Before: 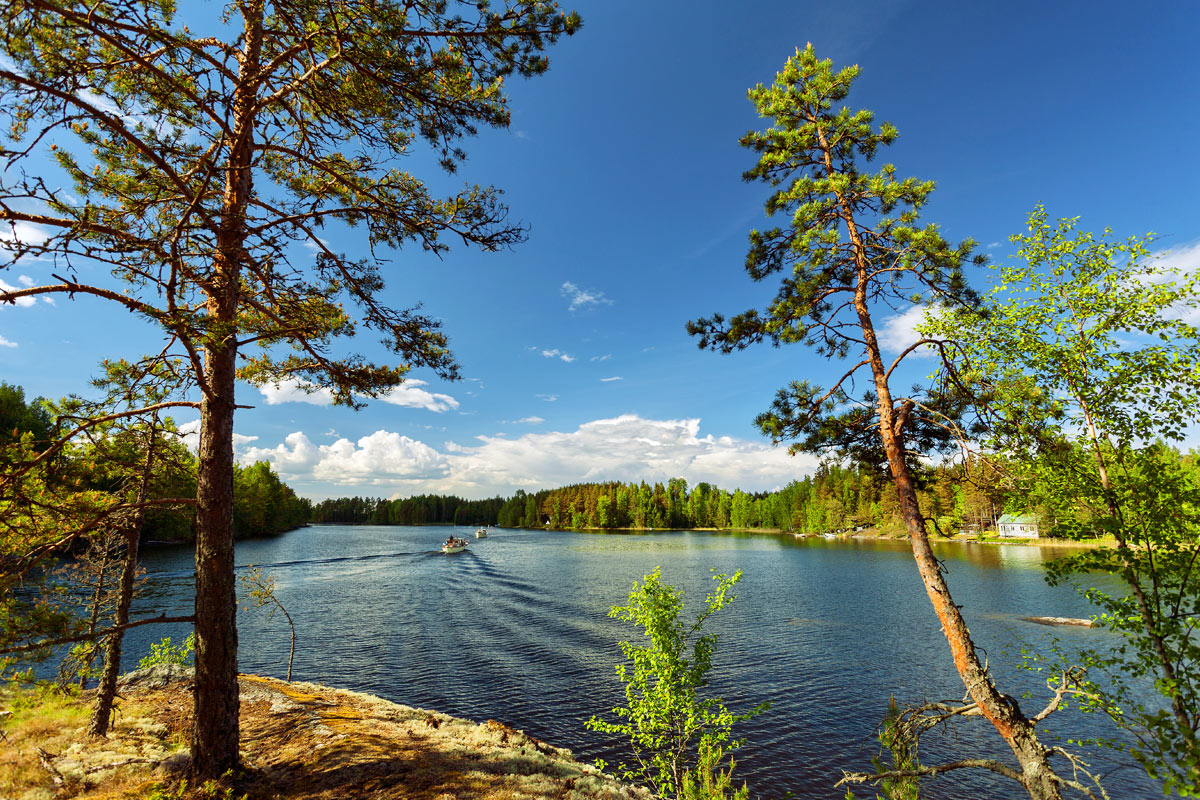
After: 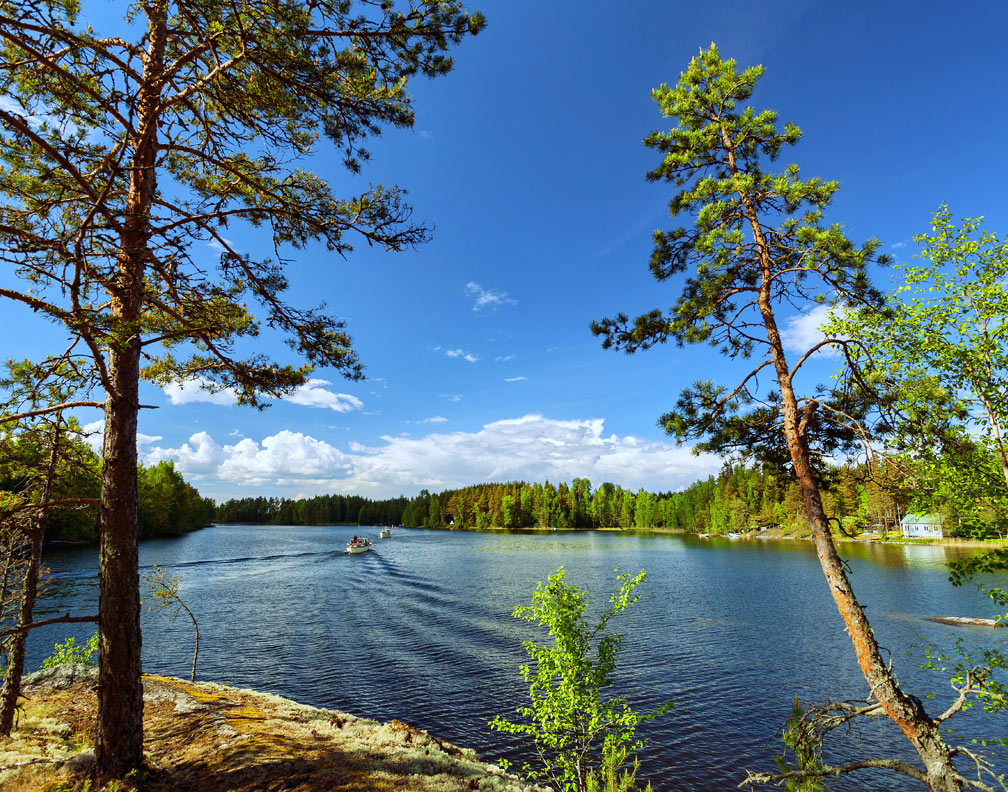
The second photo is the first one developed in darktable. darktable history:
white balance: red 0.931, blue 1.11
crop: left 8.026%, right 7.374%
